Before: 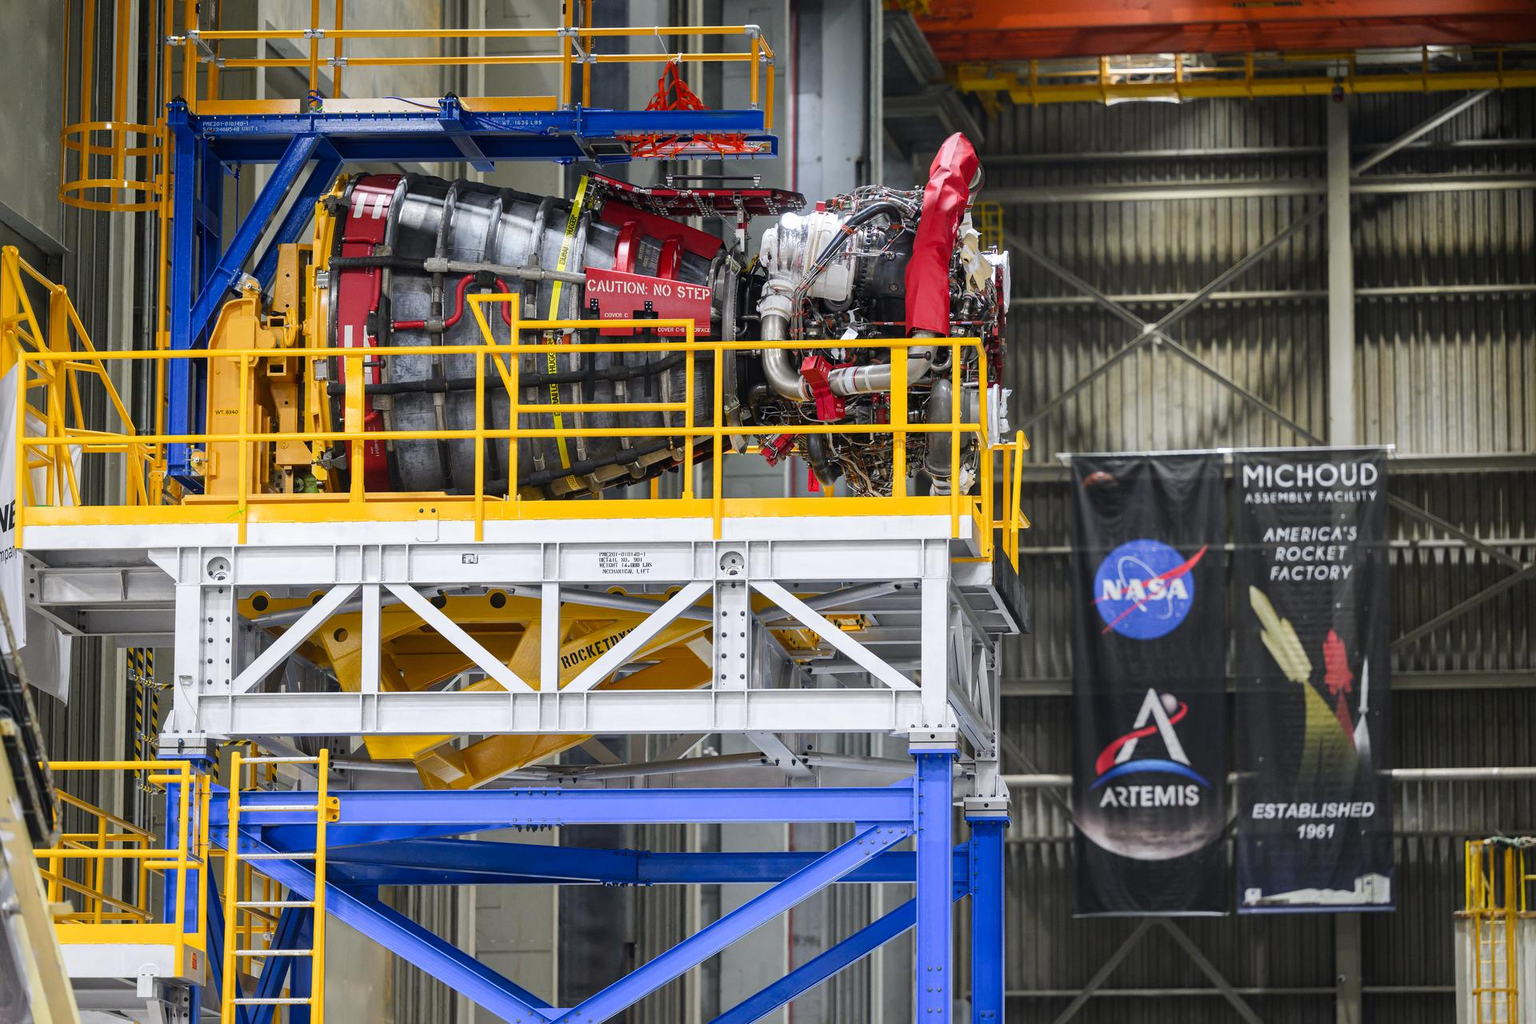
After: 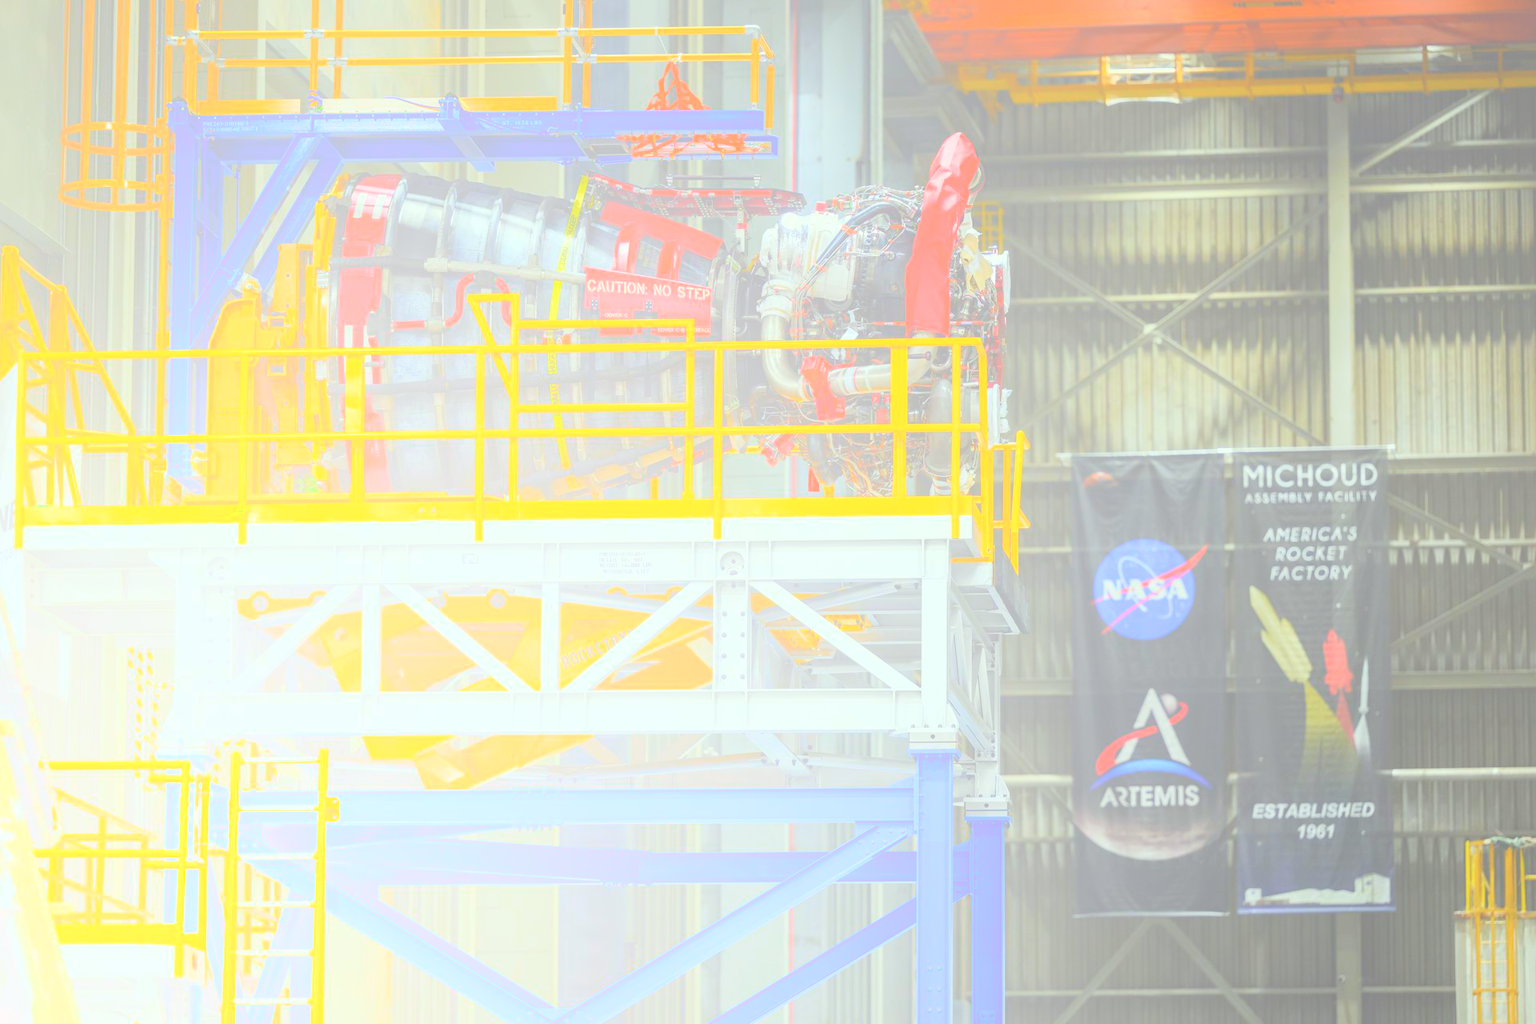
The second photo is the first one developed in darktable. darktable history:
bloom: size 85%, threshold 5%, strength 85%
white balance: red 1.009, blue 0.985
color correction: highlights a* -8, highlights b* 3.1
